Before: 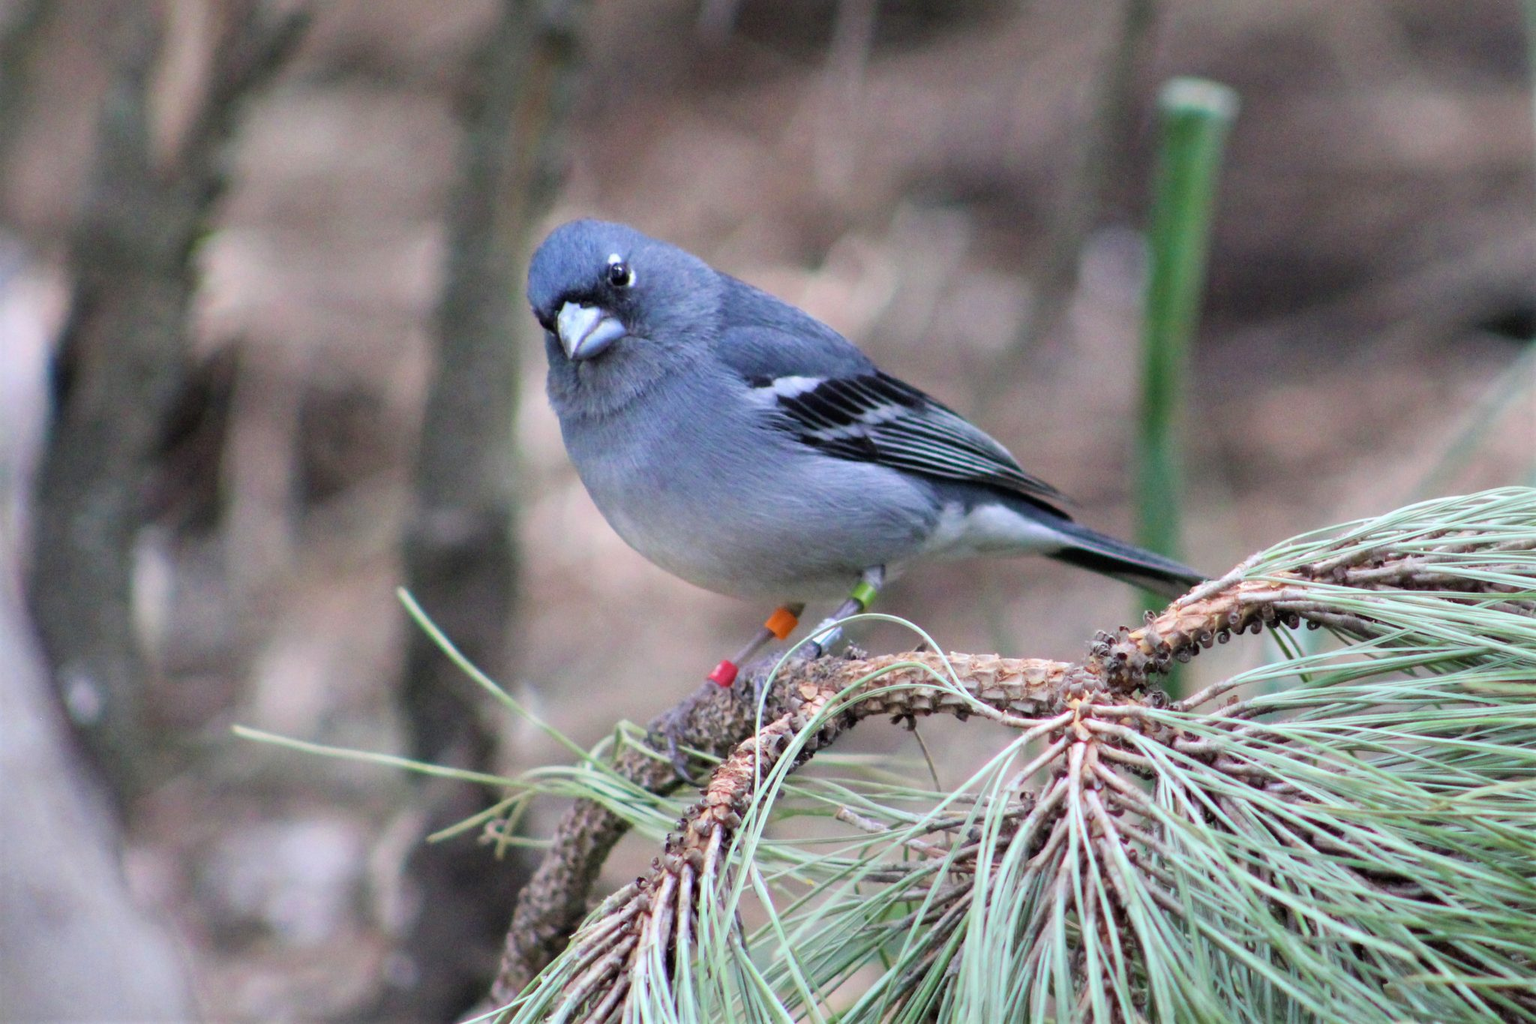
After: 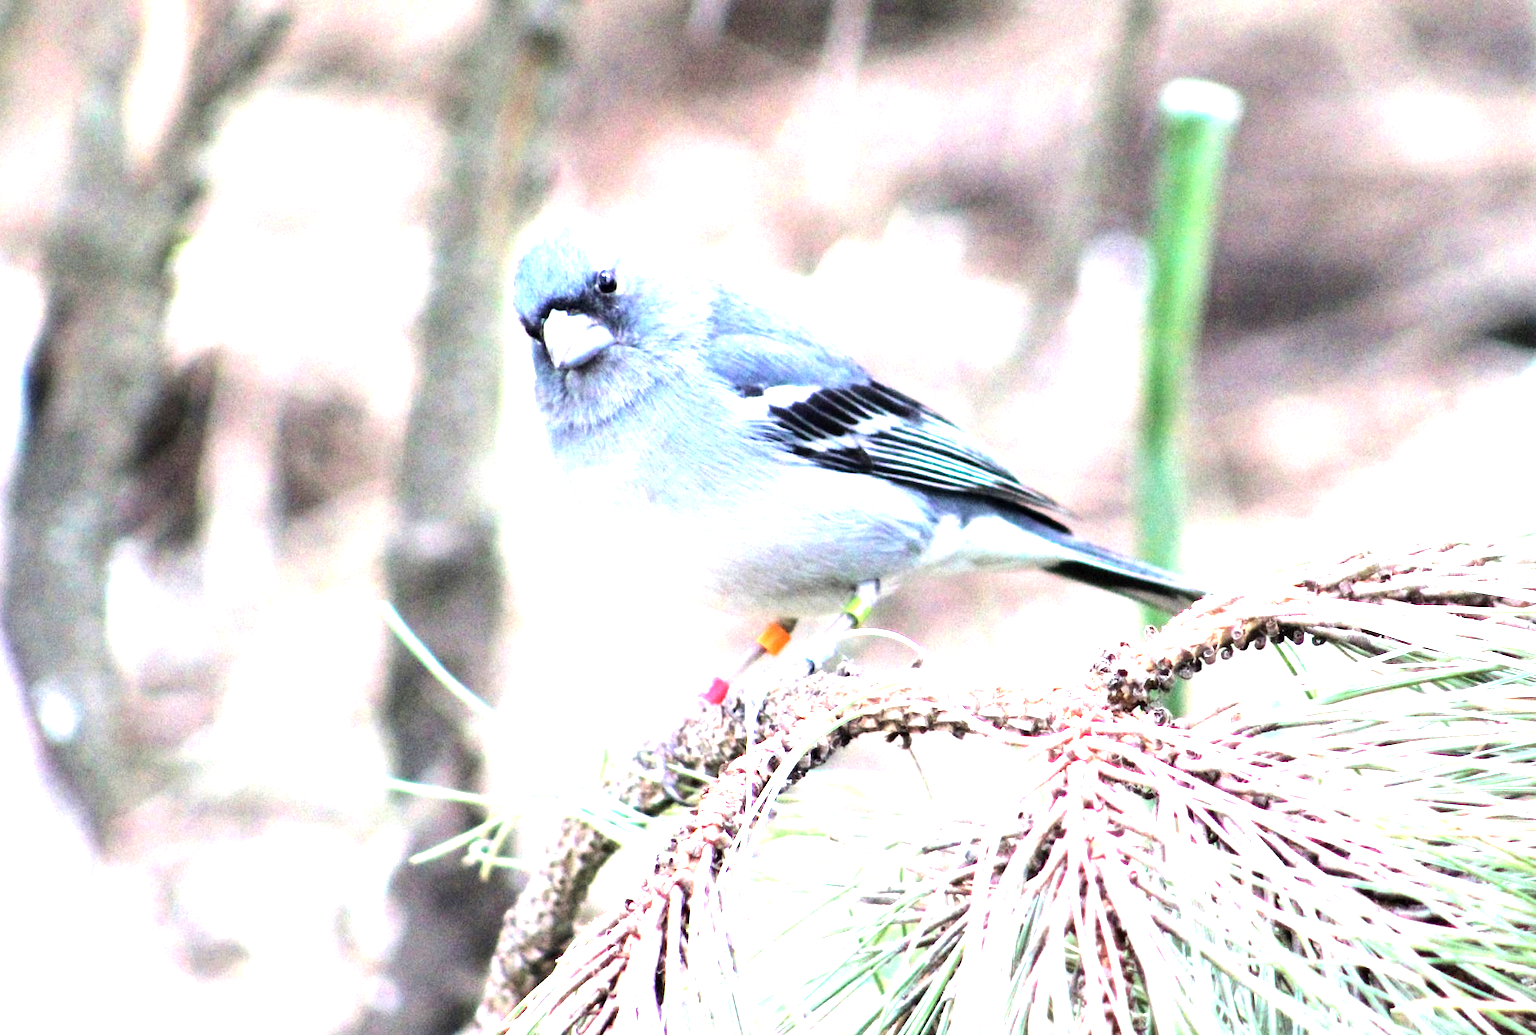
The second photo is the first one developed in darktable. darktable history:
crop and rotate: left 1.774%, right 0.633%, bottom 1.28%
exposure: black level correction 0.001, exposure 1.646 EV, compensate exposure bias true, compensate highlight preservation false
tone equalizer: -8 EV -0.75 EV, -7 EV -0.7 EV, -6 EV -0.6 EV, -5 EV -0.4 EV, -3 EV 0.4 EV, -2 EV 0.6 EV, -1 EV 0.7 EV, +0 EV 0.75 EV, edges refinement/feathering 500, mask exposure compensation -1.57 EV, preserve details no
